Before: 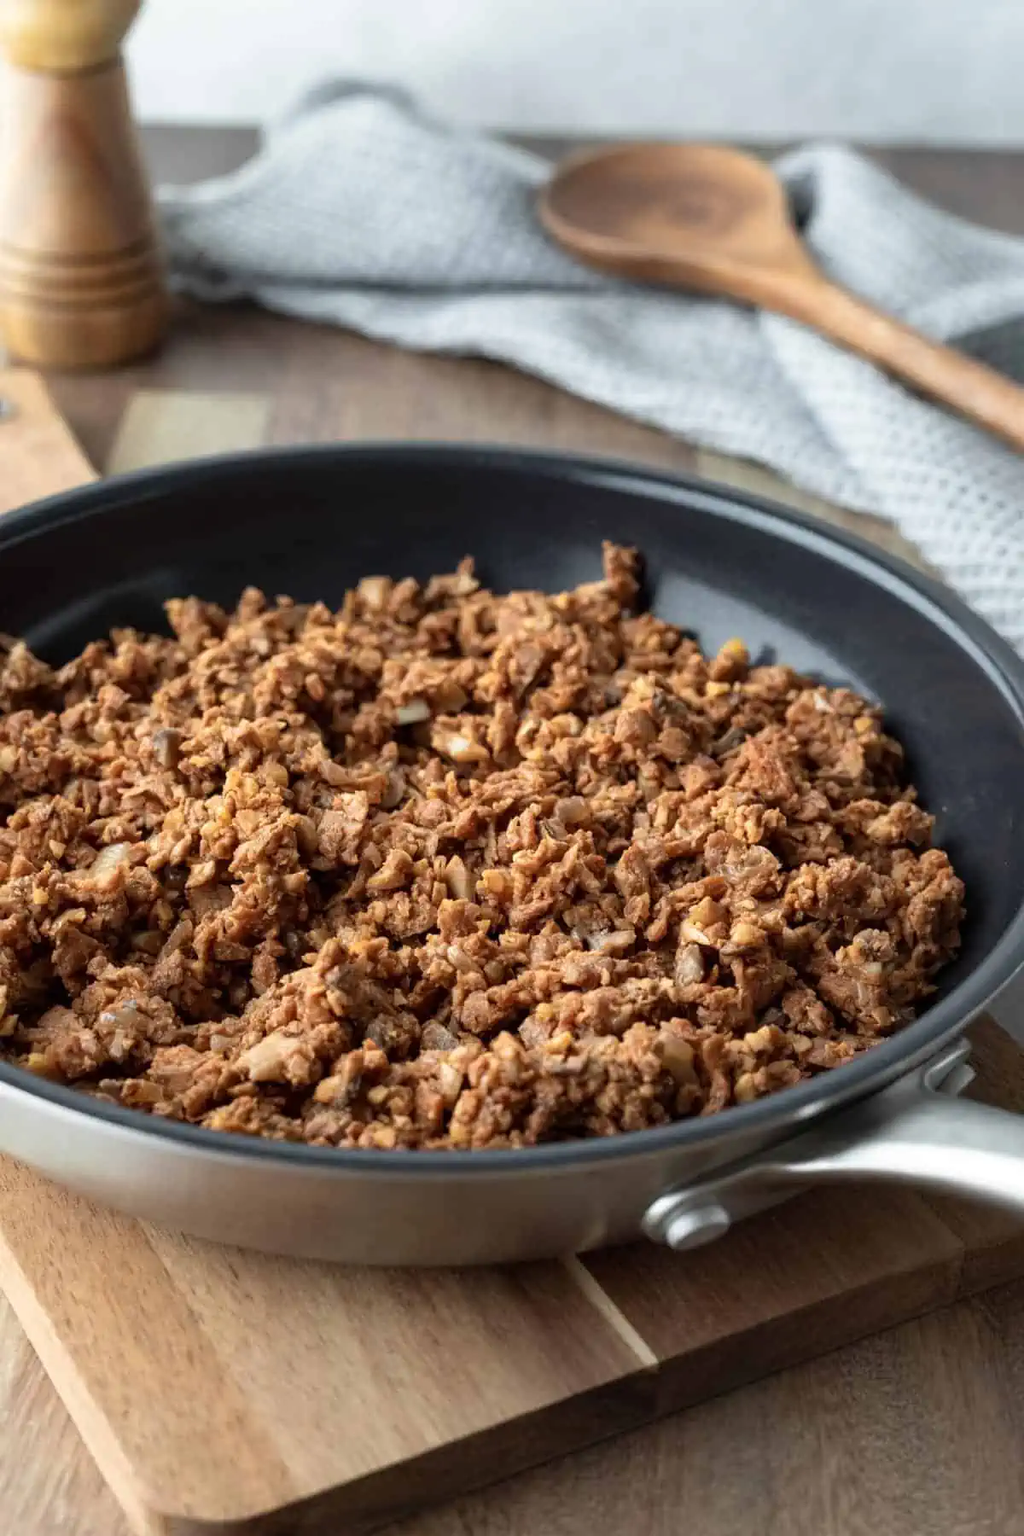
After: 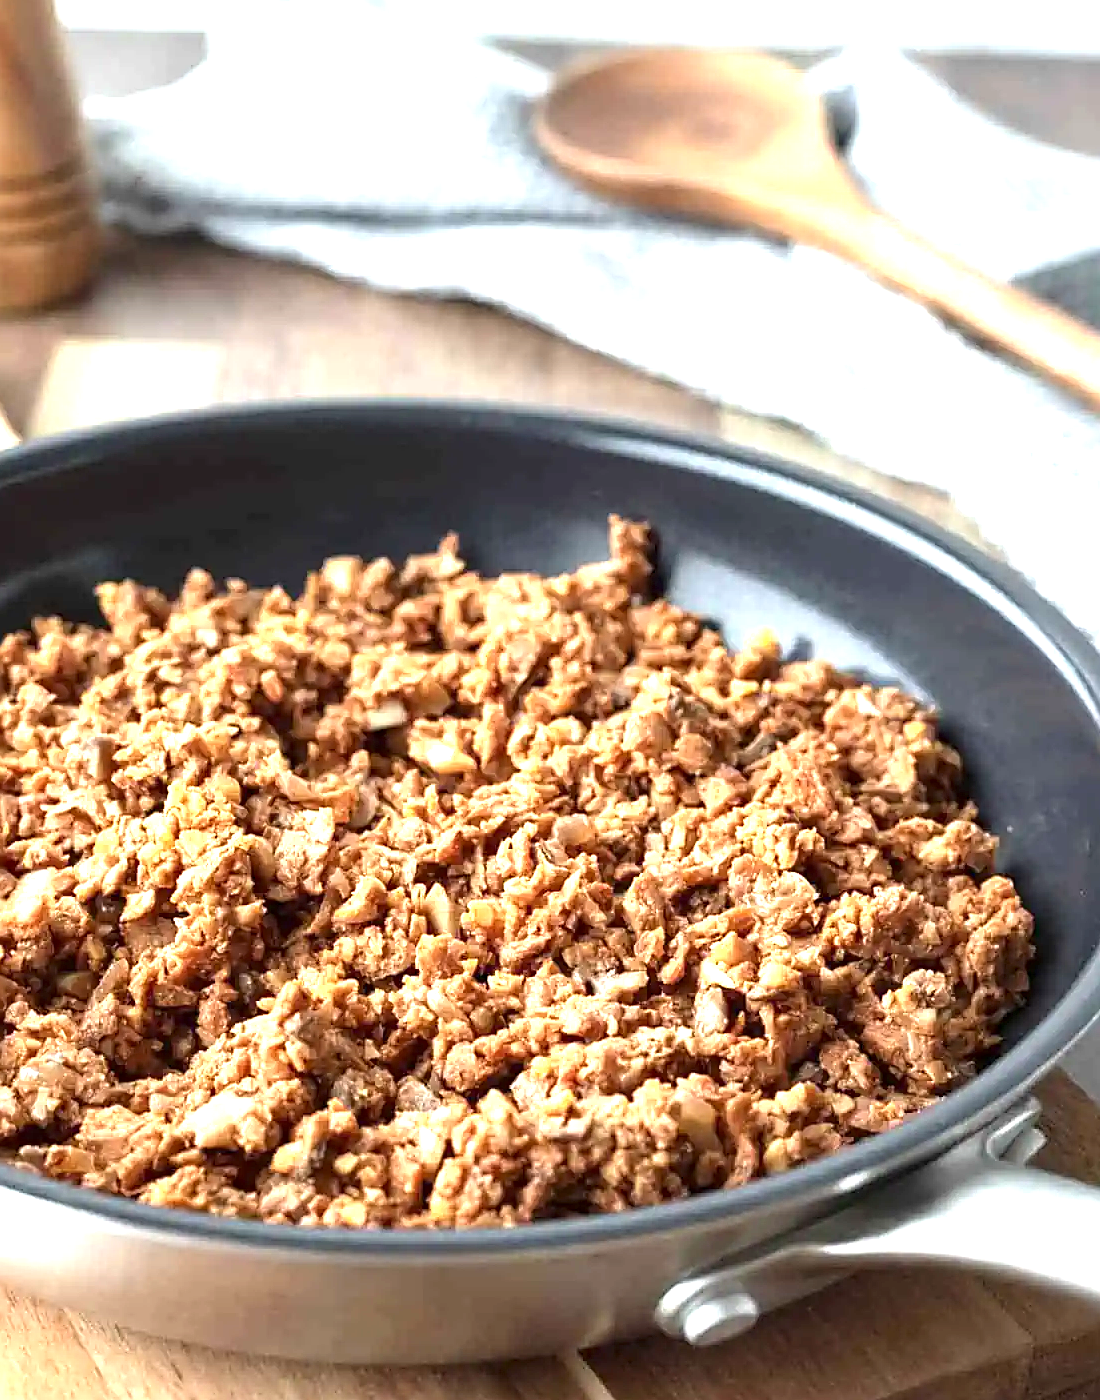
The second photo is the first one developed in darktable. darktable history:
crop: left 8.155%, top 6.611%, bottom 15.385%
exposure: exposure 1.5 EV, compensate highlight preservation false
sharpen: on, module defaults
